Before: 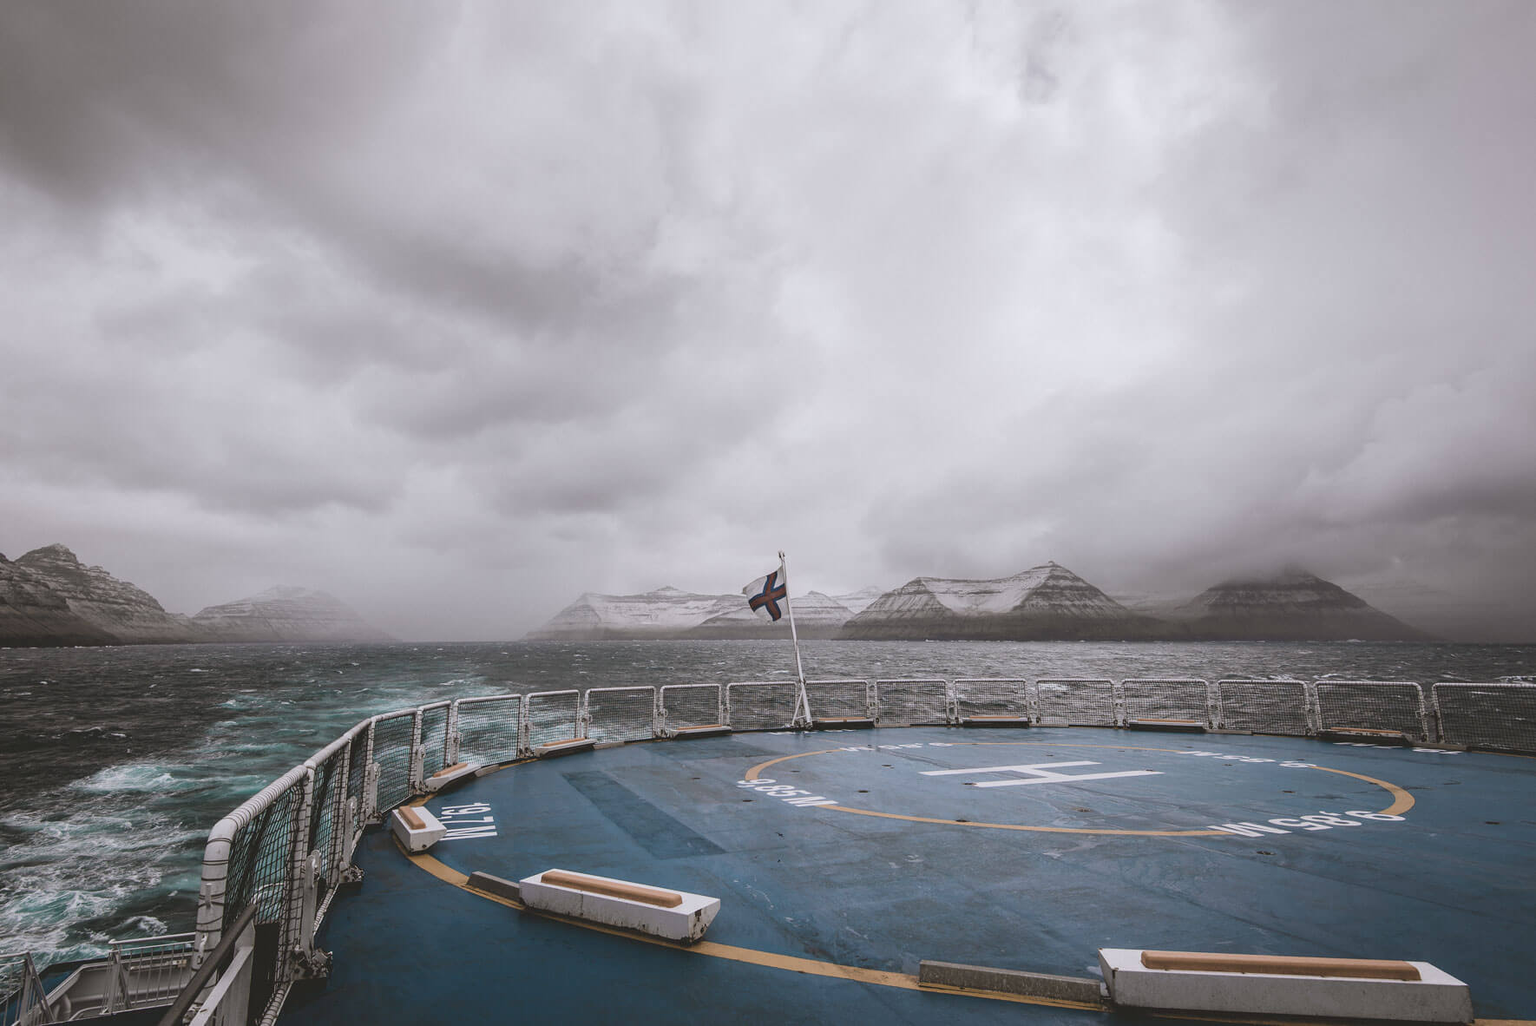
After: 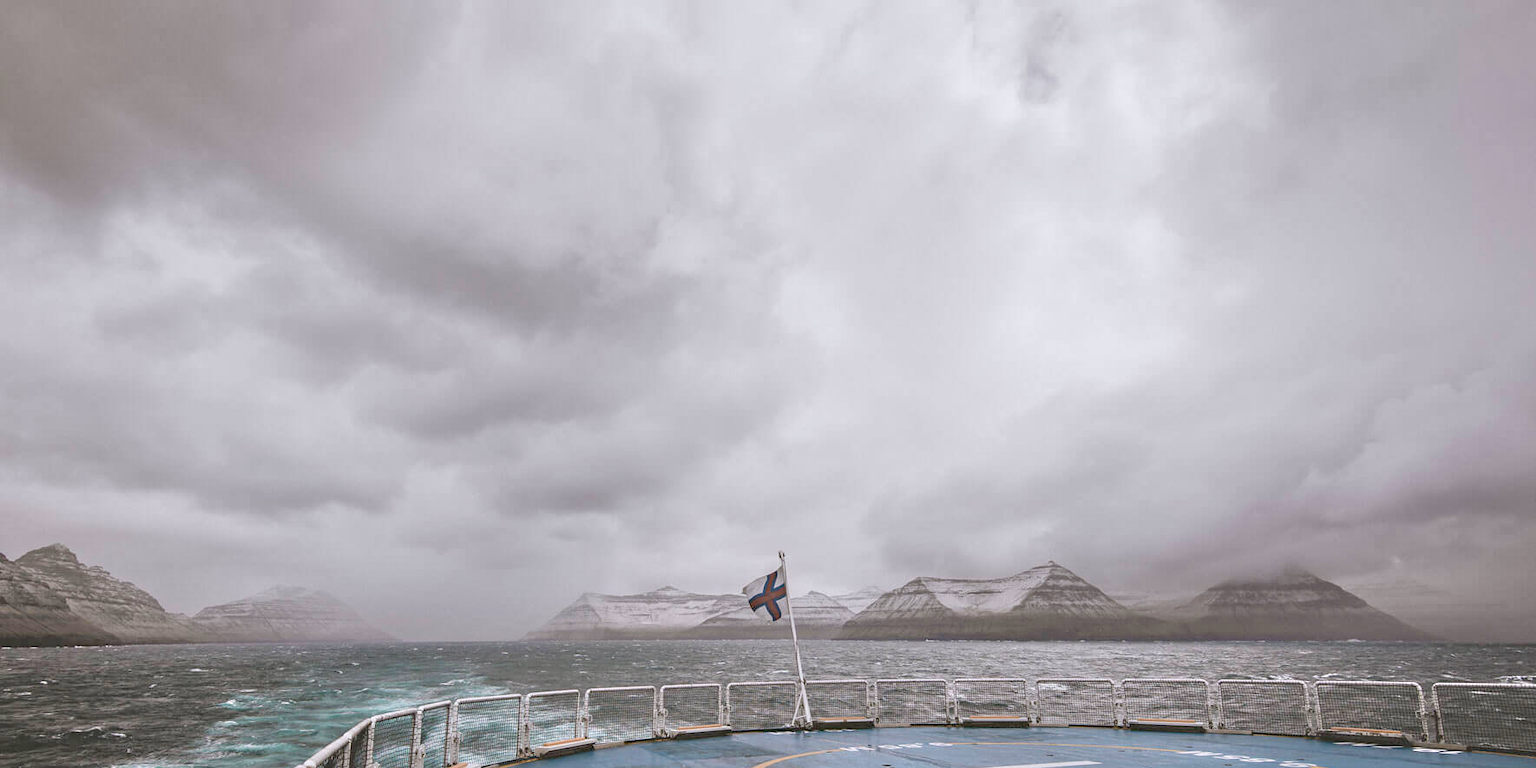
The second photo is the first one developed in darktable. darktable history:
crop: bottom 24.988%
tone equalizer: -7 EV 0.15 EV, -6 EV 0.6 EV, -5 EV 1.15 EV, -4 EV 1.33 EV, -3 EV 1.15 EV, -2 EV 0.6 EV, -1 EV 0.15 EV, mask exposure compensation -0.5 EV
haze removal: compatibility mode true, adaptive false
